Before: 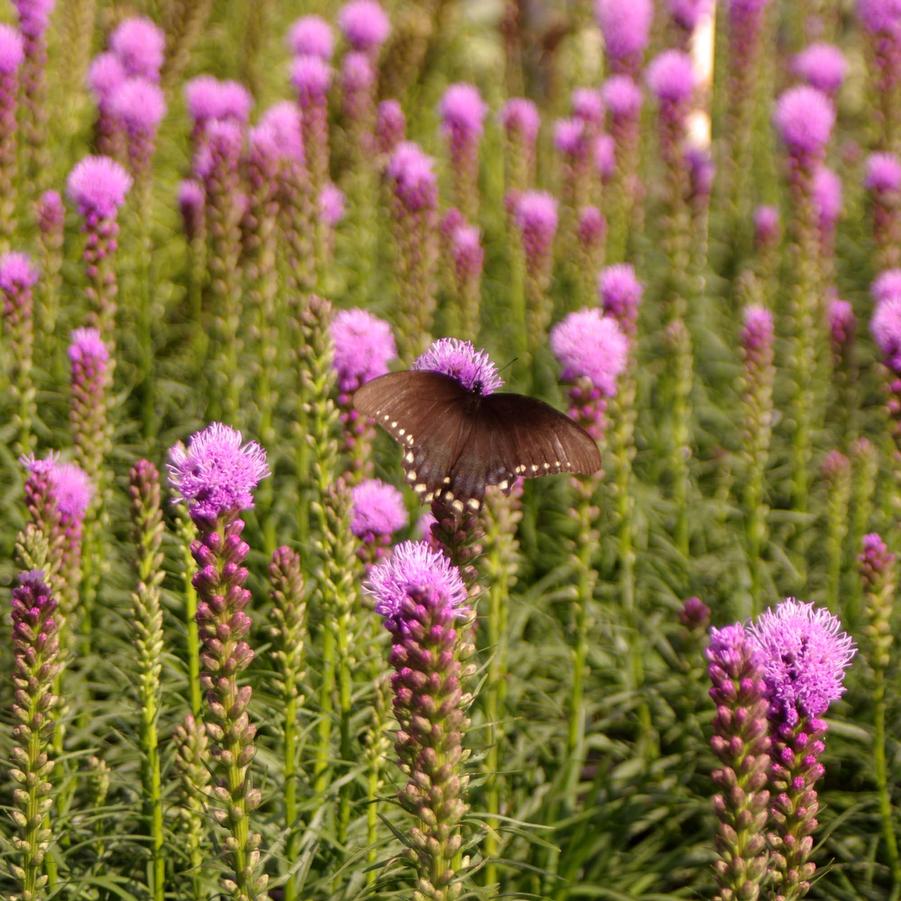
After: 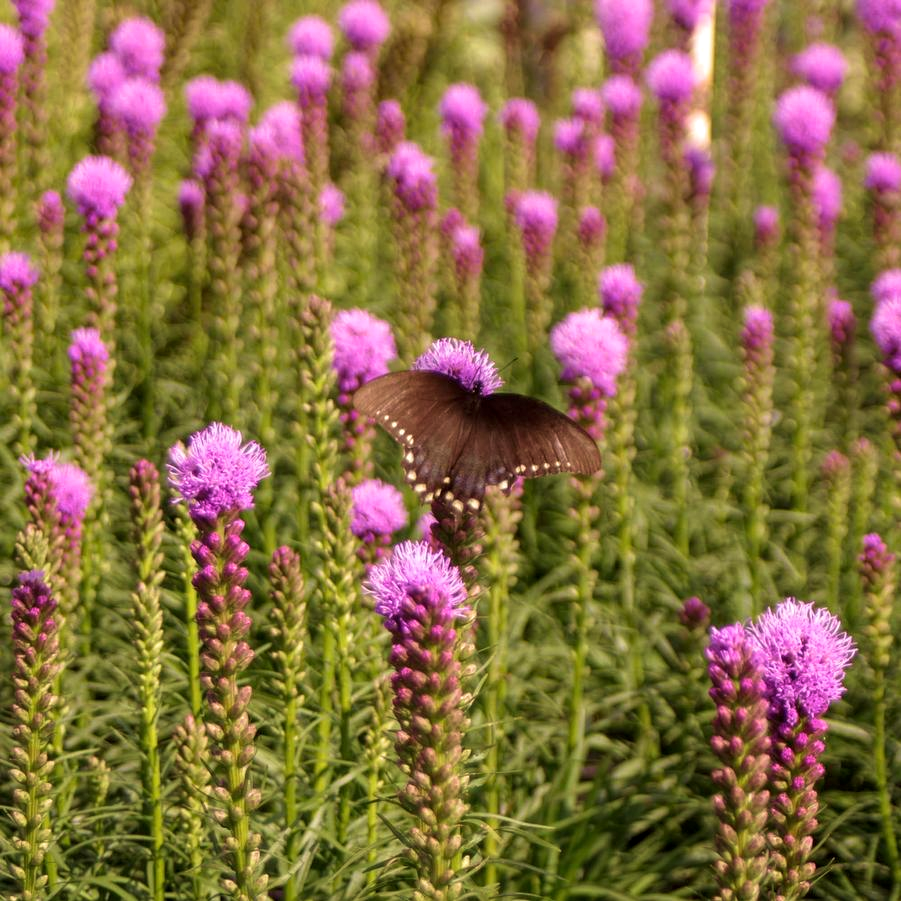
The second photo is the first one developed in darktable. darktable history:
local contrast: highlights 100%, shadows 100%, detail 120%, midtone range 0.2
velvia: strength 30%
